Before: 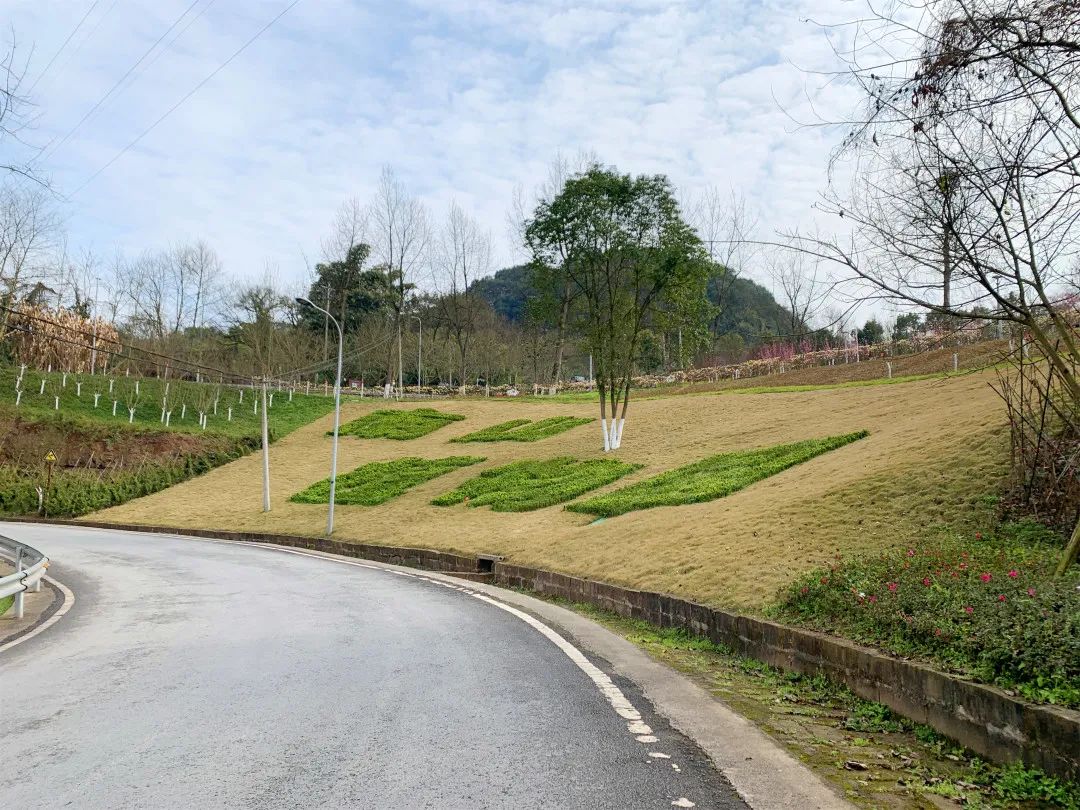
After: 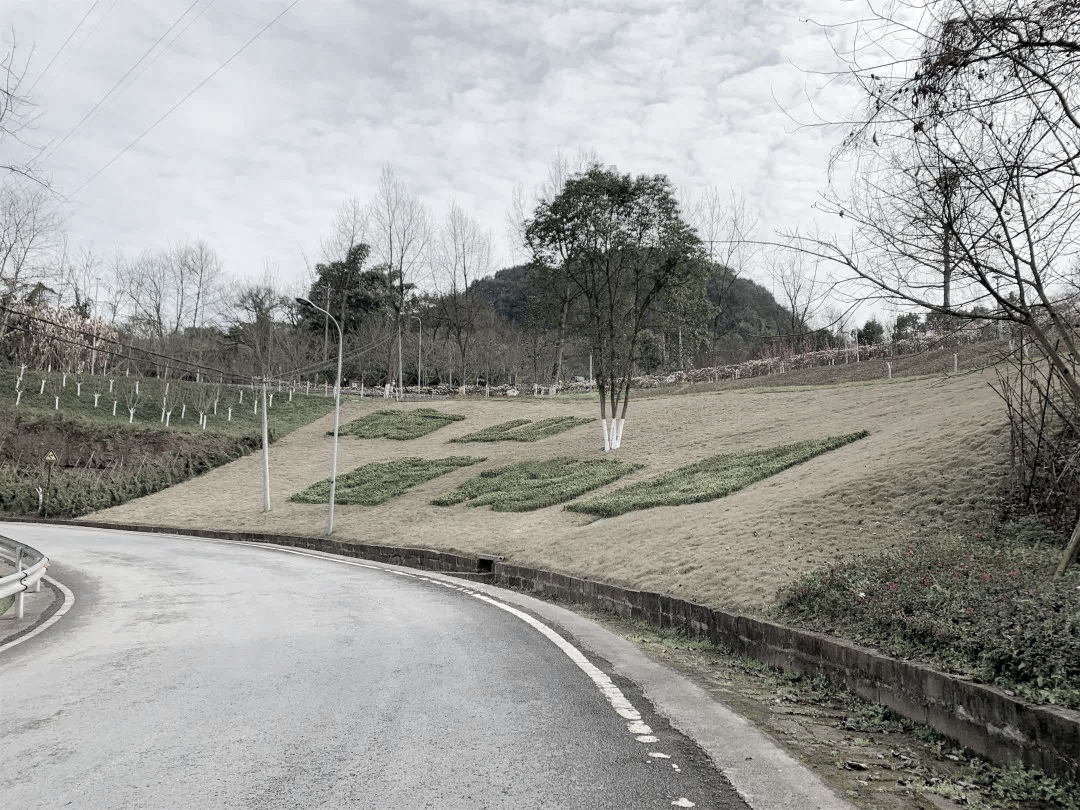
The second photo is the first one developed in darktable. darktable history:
local contrast: highlights 102%, shadows 102%, detail 119%, midtone range 0.2
color correction: highlights b* 0.058, saturation 0.253
